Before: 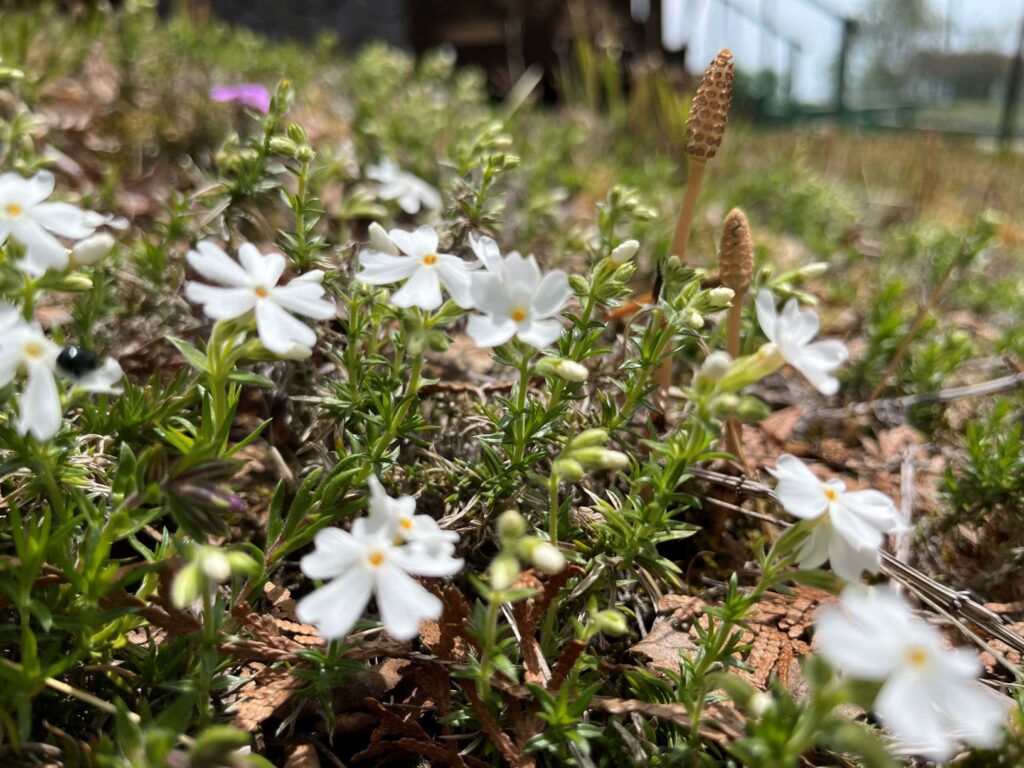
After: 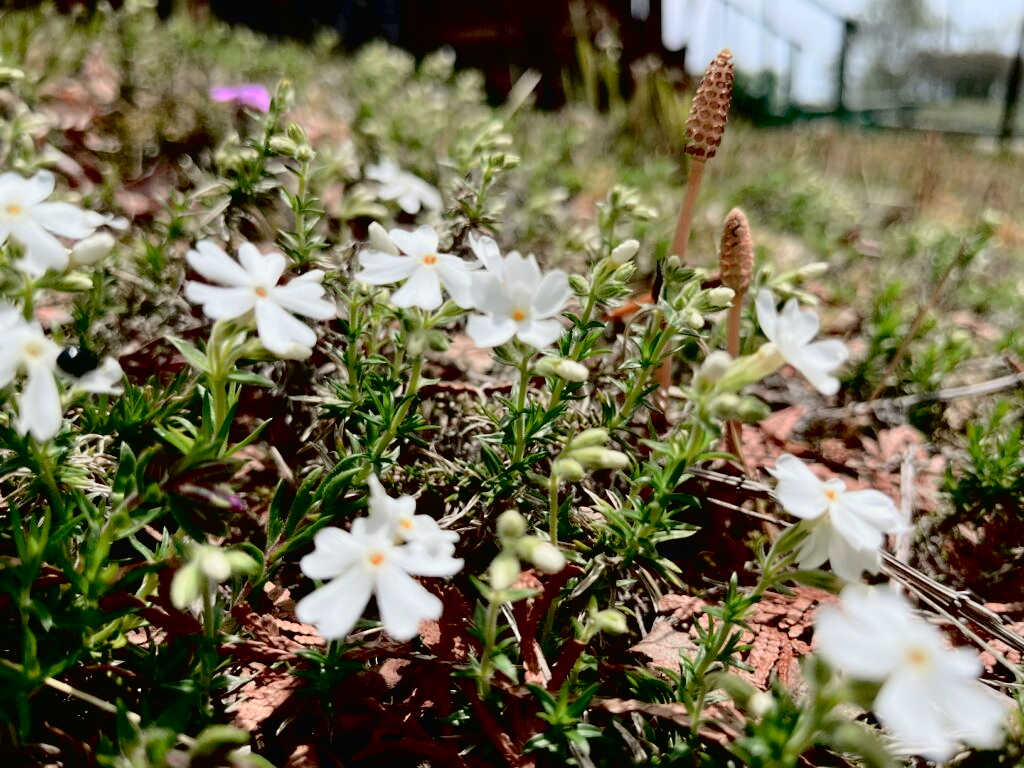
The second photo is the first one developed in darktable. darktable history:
exposure: black level correction 0.031, exposure 0.304 EV, compensate highlight preservation false
sharpen: radius 2.883, amount 0.868, threshold 47.523
local contrast: mode bilateral grid, contrast 100, coarseness 100, detail 91%, midtone range 0.2
tone curve: curves: ch0 [(0, 0.009) (0.105, 0.069) (0.195, 0.154) (0.289, 0.278) (0.384, 0.391) (0.513, 0.53) (0.66, 0.667) (0.895, 0.863) (1, 0.919)]; ch1 [(0, 0) (0.161, 0.092) (0.35, 0.33) (0.403, 0.395) (0.456, 0.469) (0.502, 0.499) (0.519, 0.514) (0.576, 0.587) (0.642, 0.645) (0.701, 0.742) (1, 0.942)]; ch2 [(0, 0) (0.371, 0.362) (0.437, 0.437) (0.501, 0.5) (0.53, 0.528) (0.569, 0.551) (0.619, 0.58) (0.883, 0.752) (1, 0.929)], color space Lab, independent channels, preserve colors none
